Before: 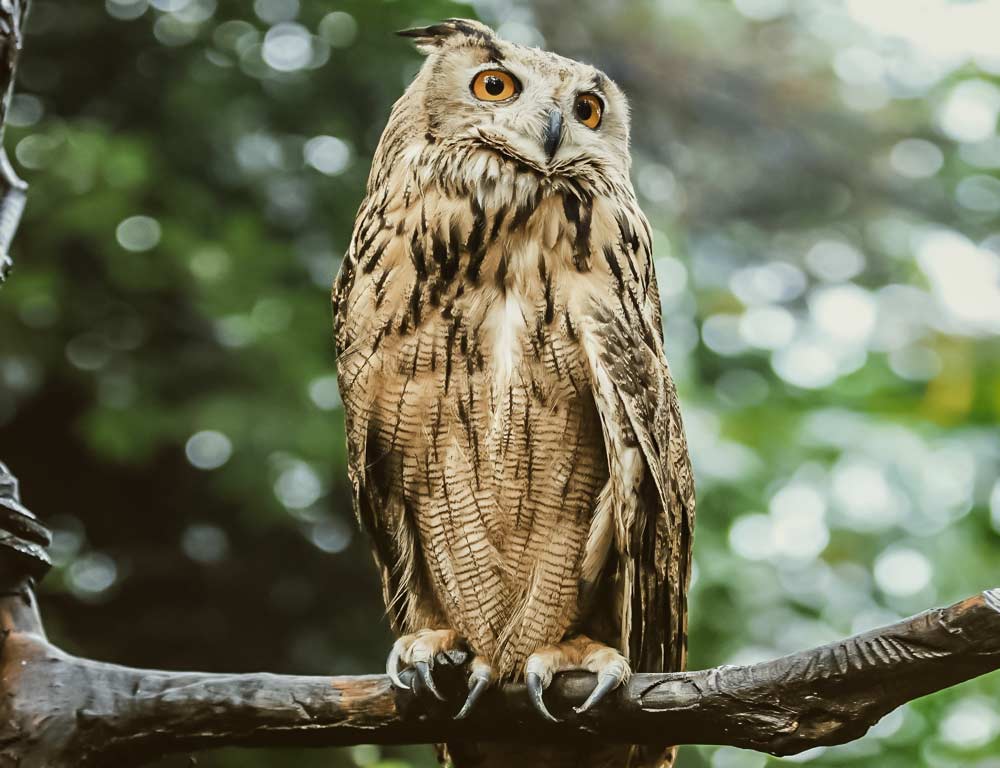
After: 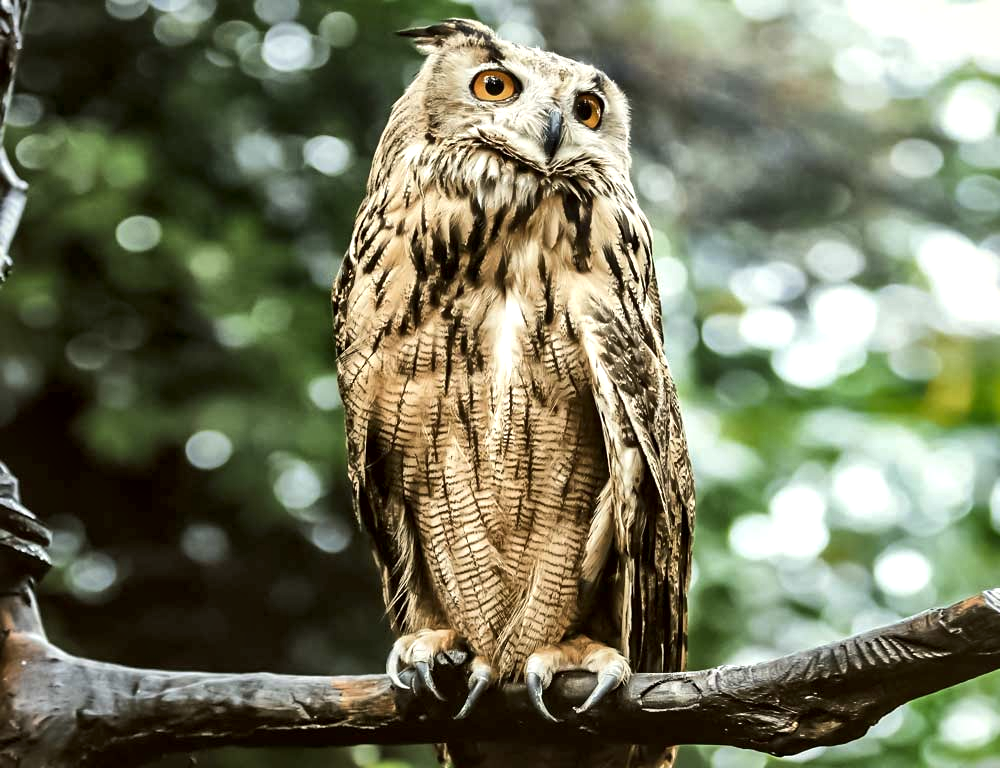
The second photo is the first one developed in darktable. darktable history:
tone equalizer: -8 EV -0.452 EV, -7 EV -0.377 EV, -6 EV -0.302 EV, -5 EV -0.259 EV, -3 EV 0.251 EV, -2 EV 0.335 EV, -1 EV 0.405 EV, +0 EV 0.416 EV, edges refinement/feathering 500, mask exposure compensation -1.57 EV, preserve details no
local contrast: mode bilateral grid, contrast 19, coarseness 49, detail 178%, midtone range 0.2
